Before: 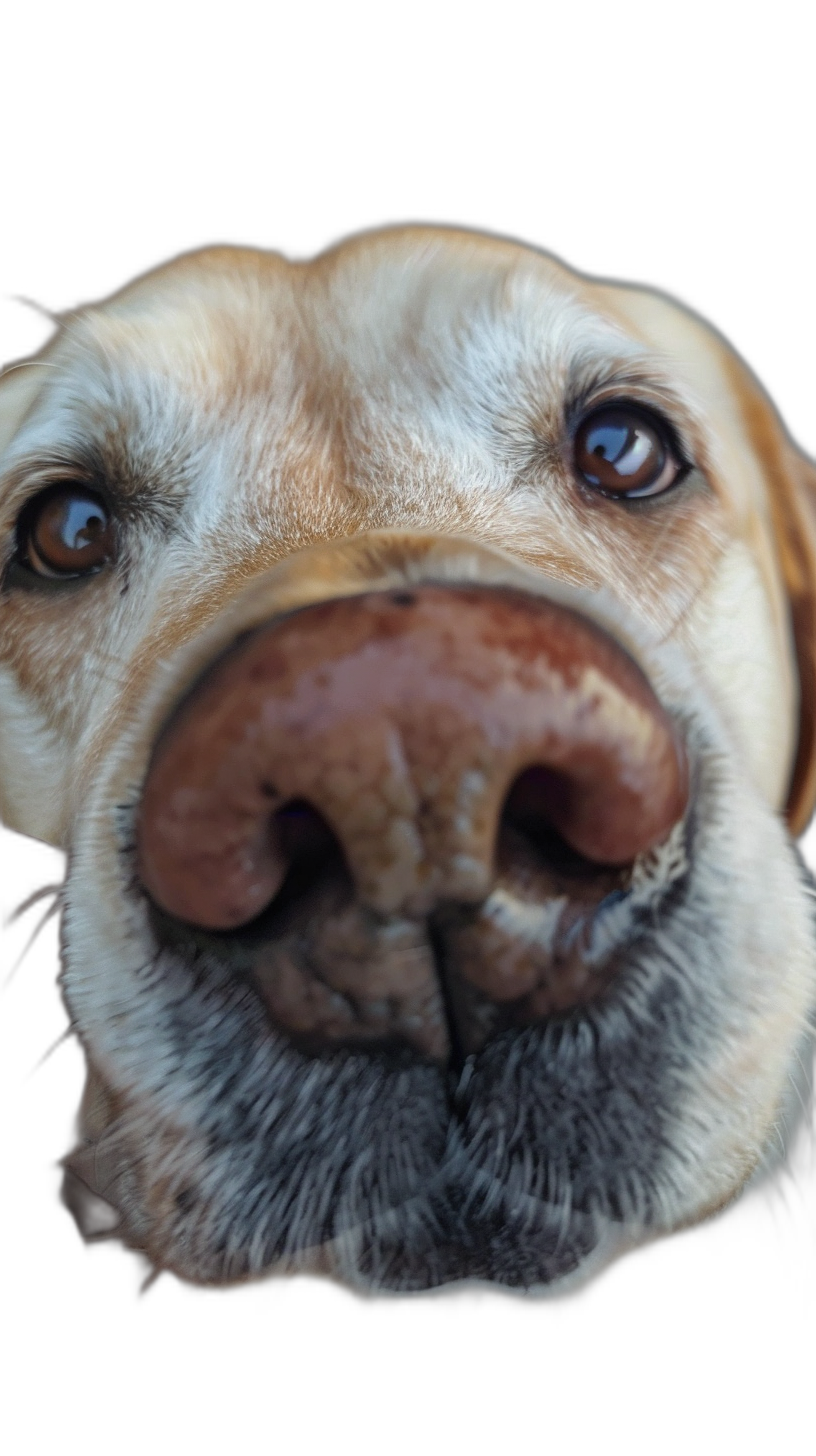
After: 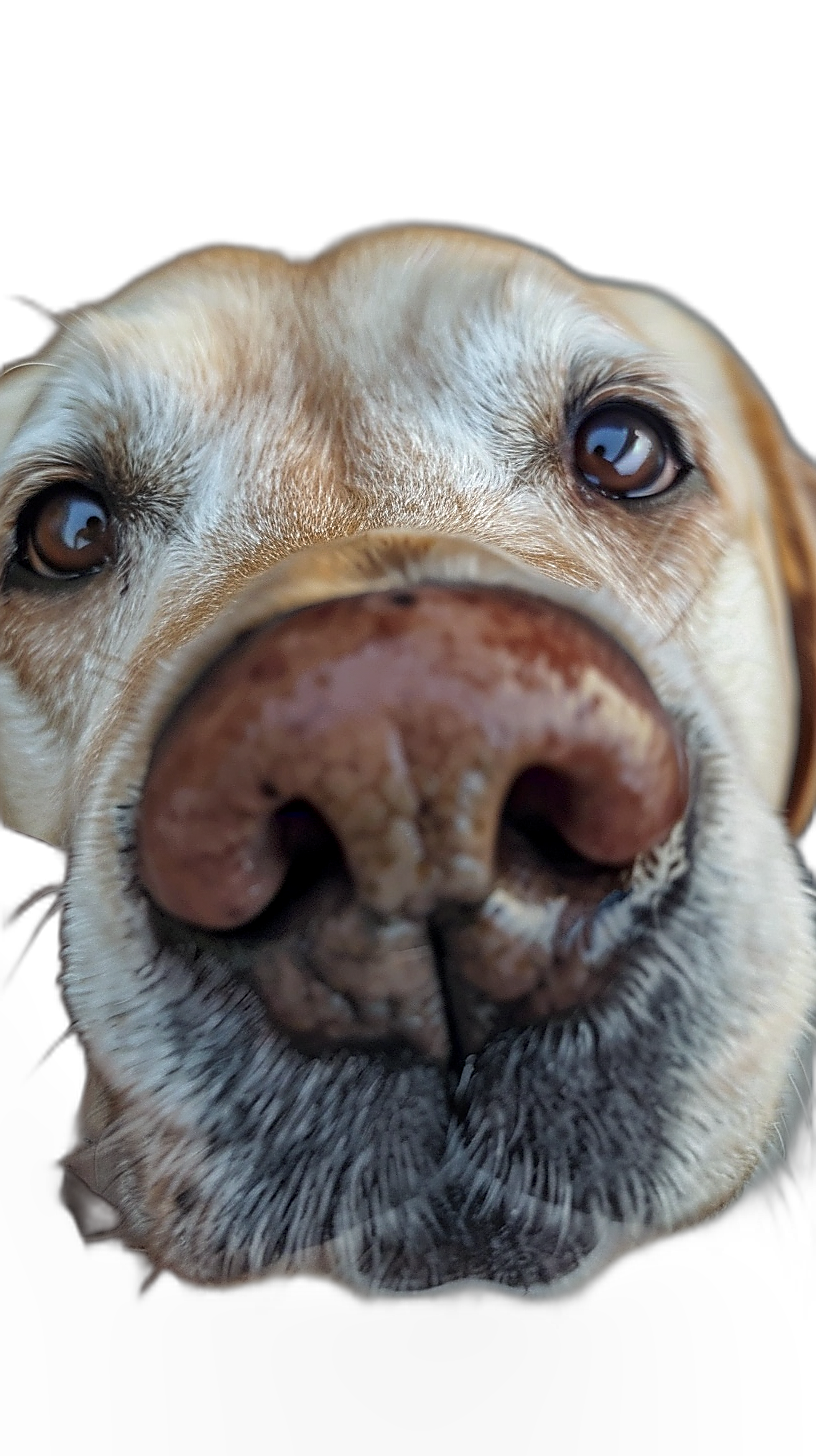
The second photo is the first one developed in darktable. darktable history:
sharpen: radius 1.413, amount 1.245, threshold 0.784
local contrast: on, module defaults
